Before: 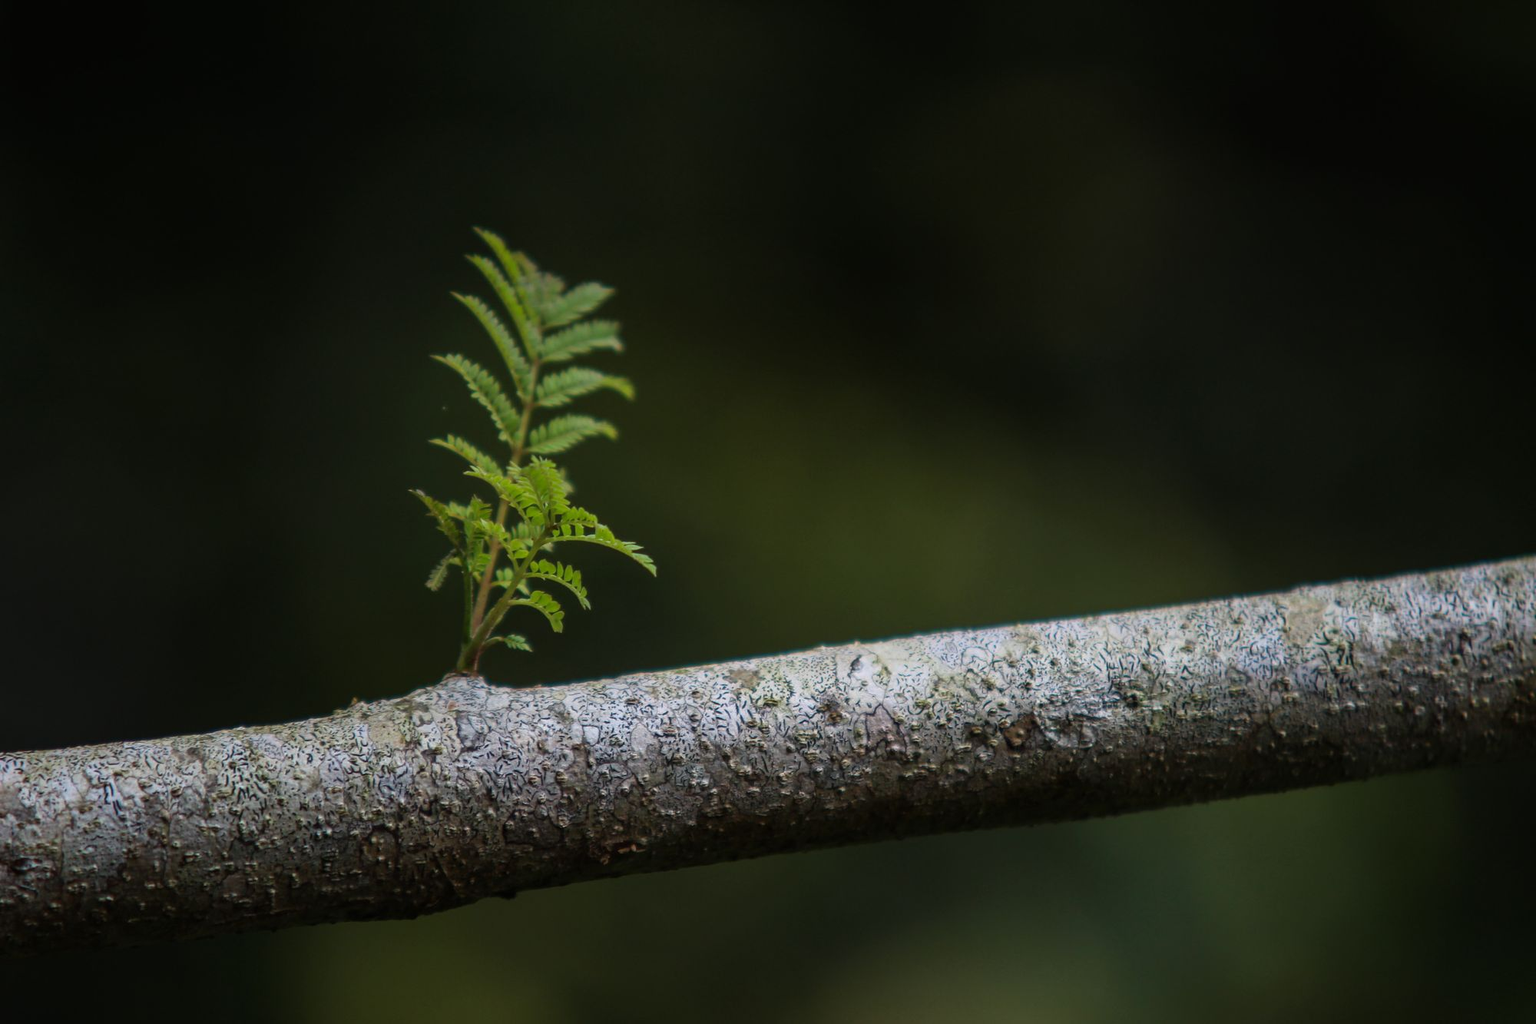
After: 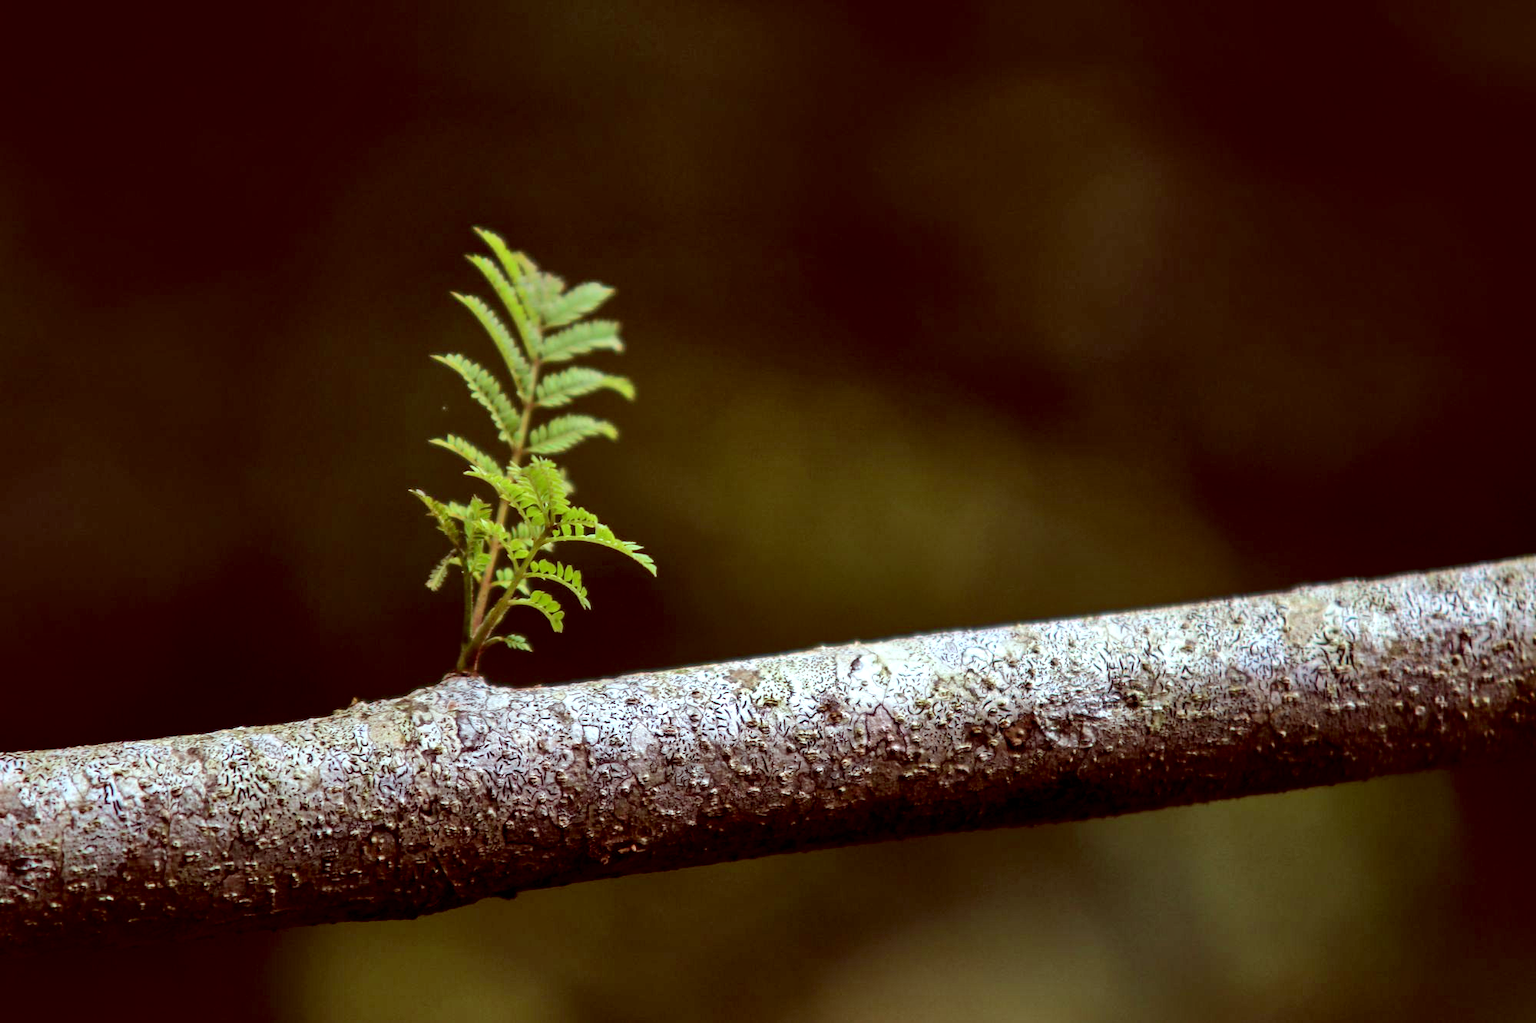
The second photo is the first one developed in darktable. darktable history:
shadows and highlights: low approximation 0.01, soften with gaussian
color correction: highlights a* -7.14, highlights b* -0.217, shadows a* 20.51, shadows b* 12.29
contrast equalizer: octaves 7, y [[0.6 ×6], [0.55 ×6], [0 ×6], [0 ×6], [0 ×6]]
